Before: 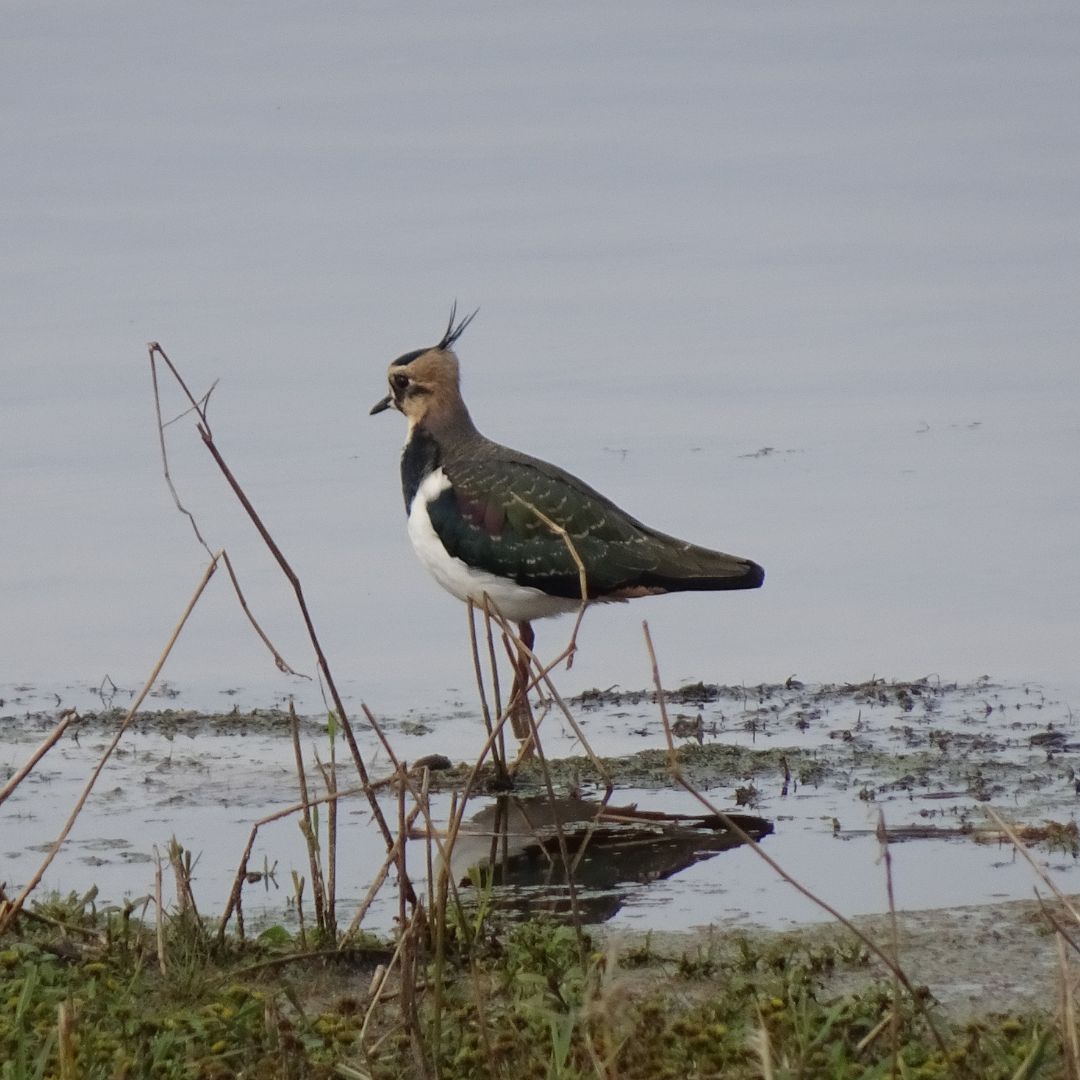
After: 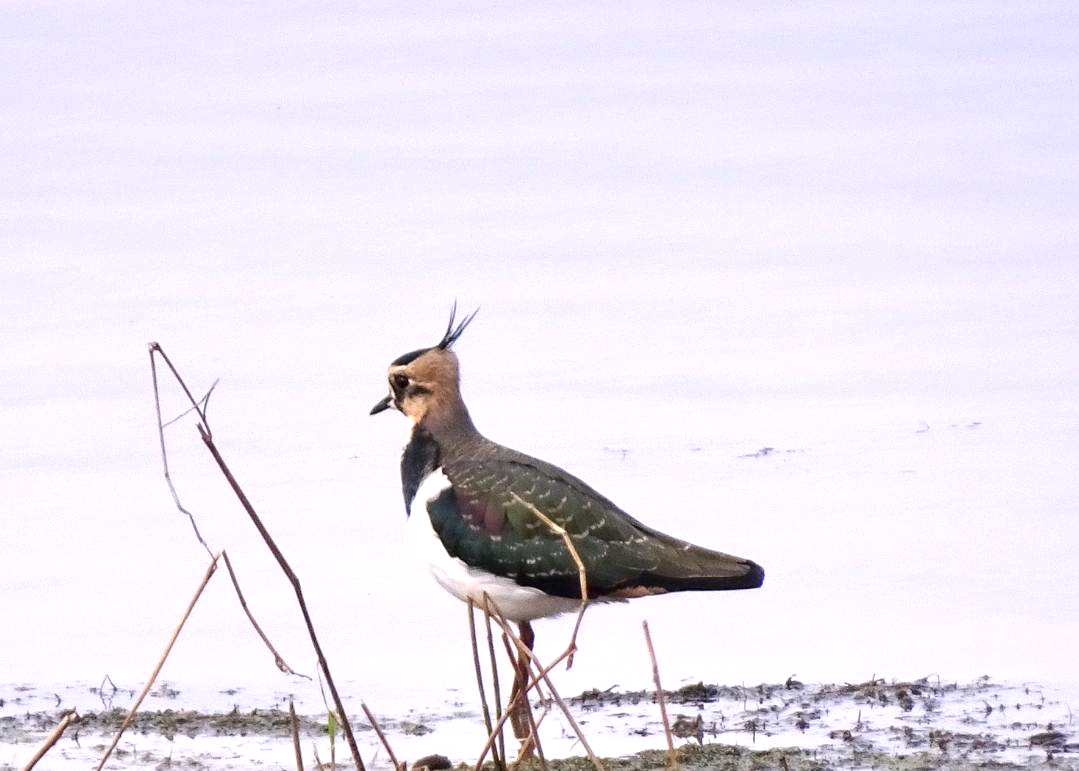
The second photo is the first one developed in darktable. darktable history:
white balance: red 1.05, blue 1.072
contrast equalizer: octaves 7, y [[0.528 ×6], [0.514 ×6], [0.362 ×6], [0 ×6], [0 ×6]]
crop: bottom 28.576%
exposure: black level correction 0.001, exposure 1.129 EV, compensate exposure bias true, compensate highlight preservation false
